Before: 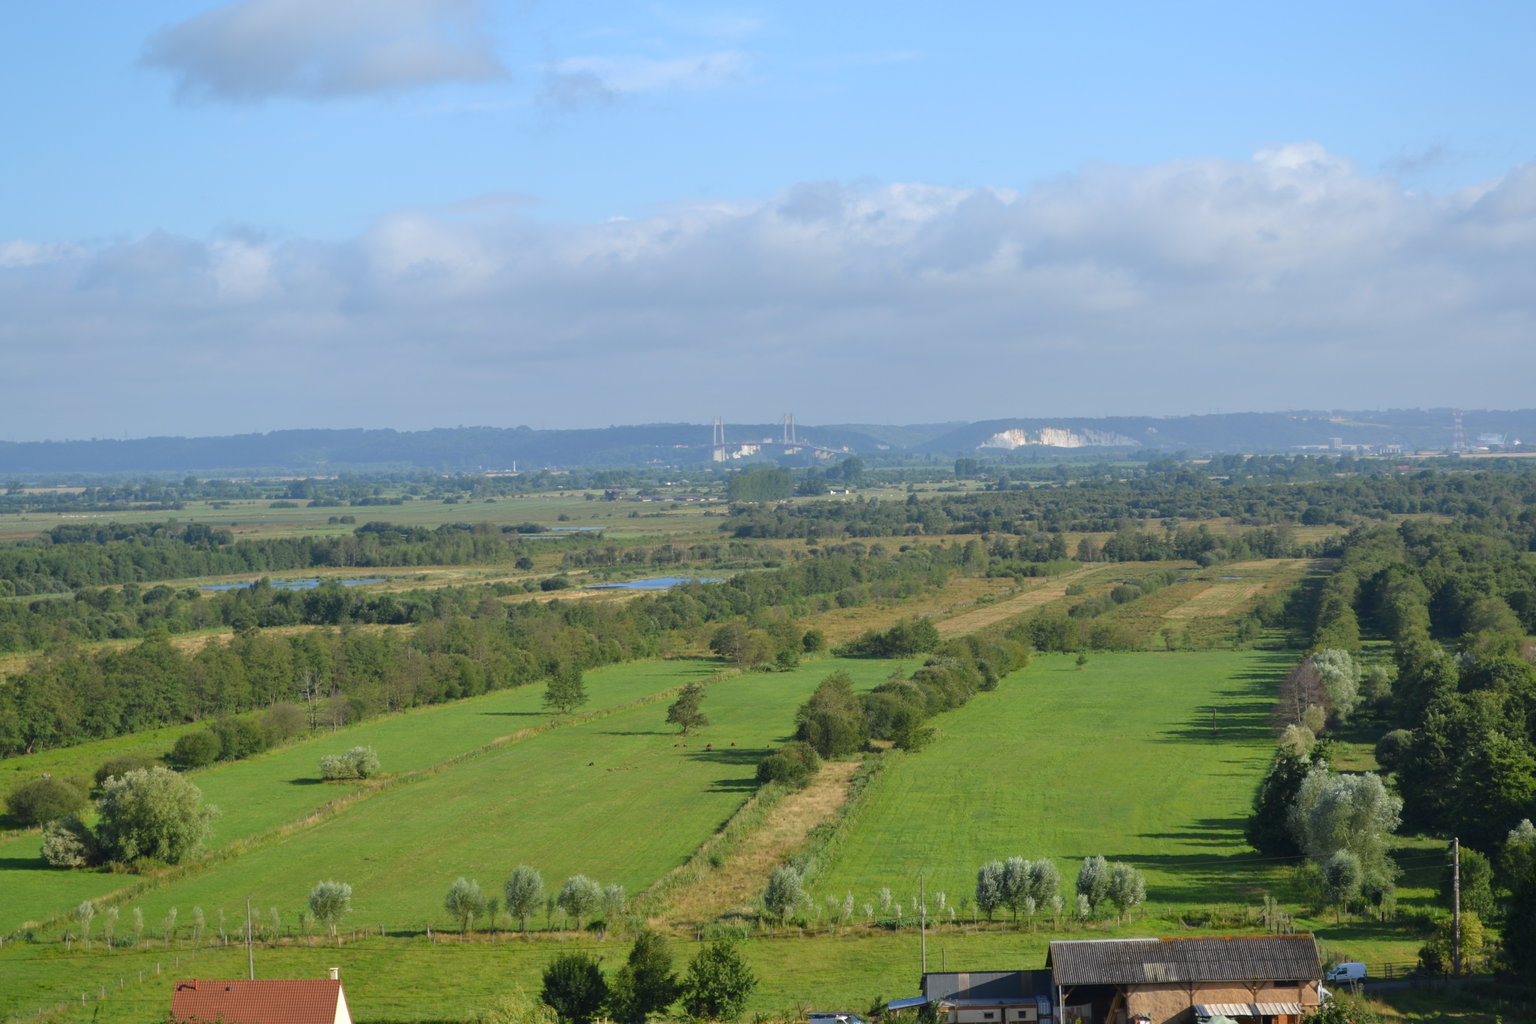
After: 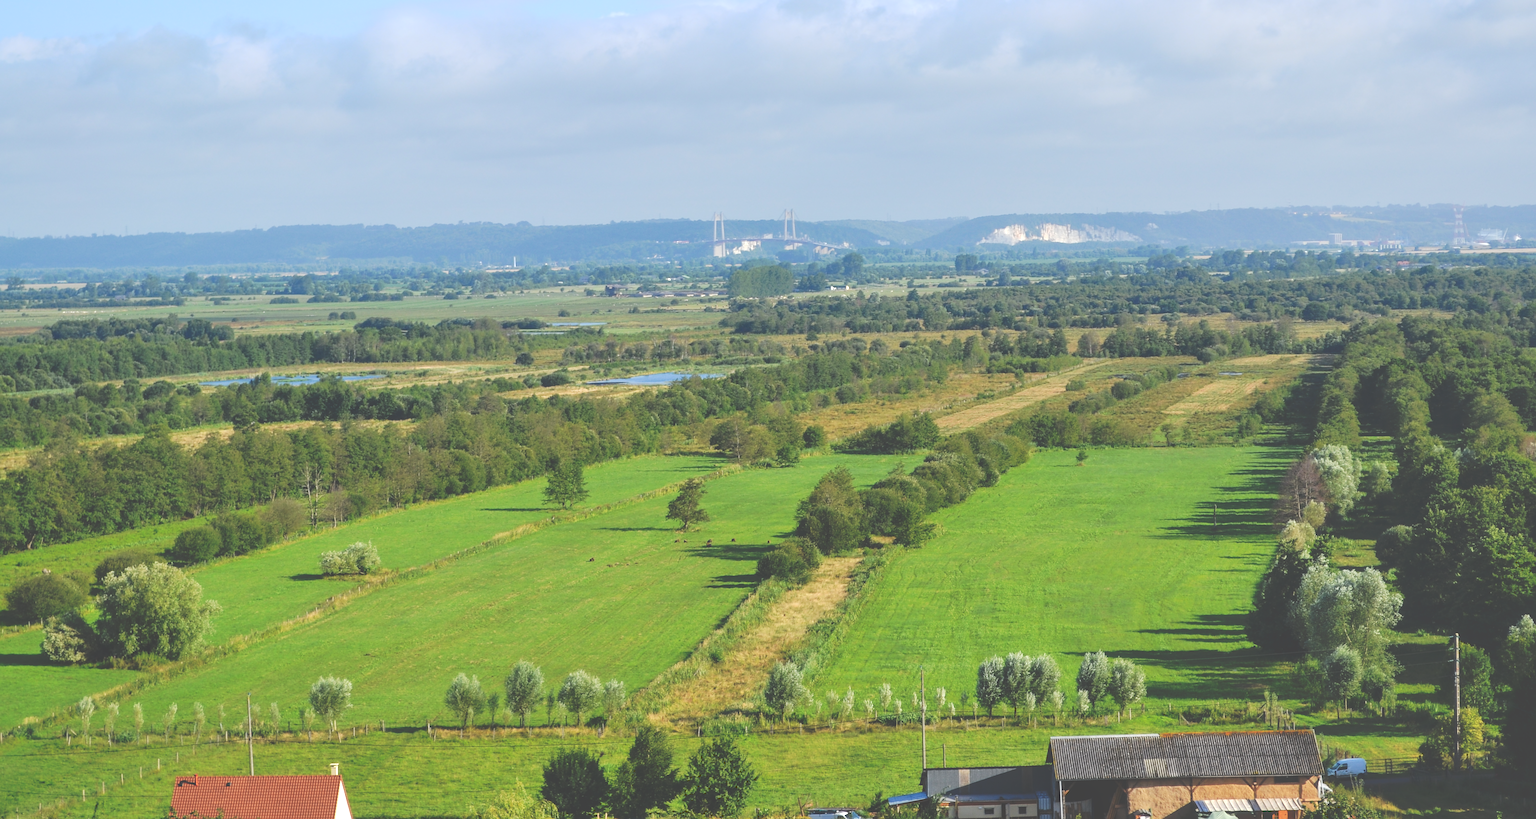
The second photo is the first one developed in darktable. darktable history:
tone curve: curves: ch0 [(0, 0) (0.003, 0.299) (0.011, 0.299) (0.025, 0.299) (0.044, 0.299) (0.069, 0.3) (0.1, 0.306) (0.136, 0.316) (0.177, 0.326) (0.224, 0.338) (0.277, 0.366) (0.335, 0.406) (0.399, 0.462) (0.468, 0.533) (0.543, 0.607) (0.623, 0.7) (0.709, 0.775) (0.801, 0.843) (0.898, 0.903) (1, 1)], preserve colors none
sharpen: on, module defaults
crop and rotate: top 19.998%
contrast brightness saturation: saturation 0.18
exposure: exposure 0.2 EV, compensate highlight preservation false
local contrast: on, module defaults
